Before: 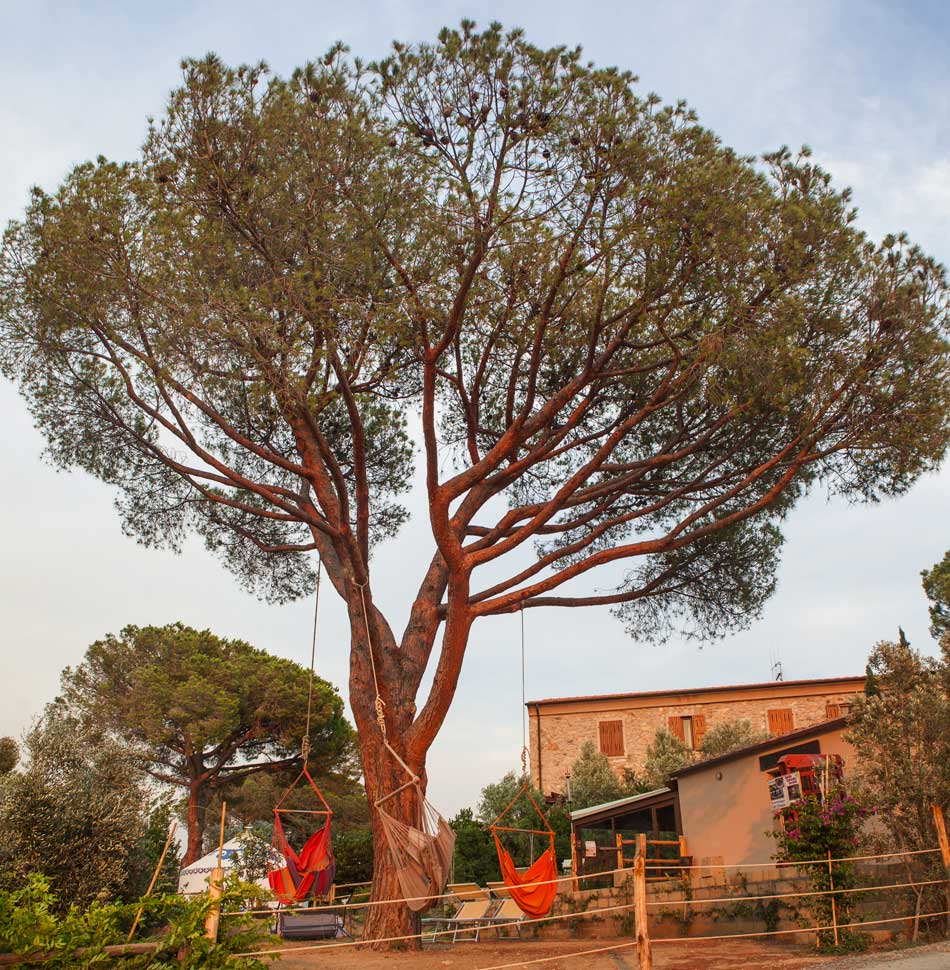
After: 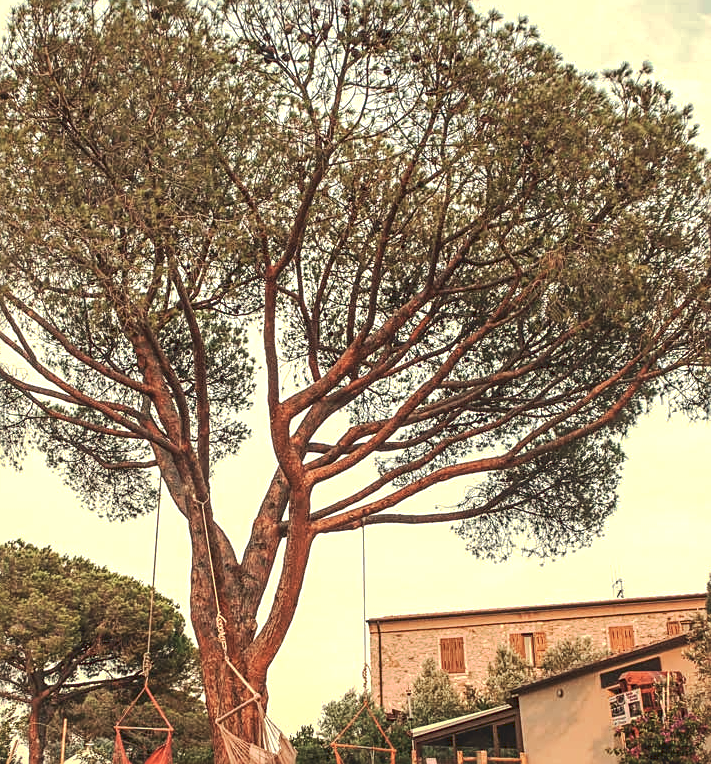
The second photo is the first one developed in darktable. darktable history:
contrast brightness saturation: contrast 0.1, saturation -0.3
tone equalizer: on, module defaults
tone curve: curves: ch0 [(0, 0) (0.003, 0.096) (0.011, 0.096) (0.025, 0.098) (0.044, 0.099) (0.069, 0.106) (0.1, 0.128) (0.136, 0.153) (0.177, 0.186) (0.224, 0.218) (0.277, 0.265) (0.335, 0.316) (0.399, 0.374) (0.468, 0.445) (0.543, 0.526) (0.623, 0.605) (0.709, 0.681) (0.801, 0.758) (0.898, 0.819) (1, 1)], preserve colors none
sharpen: on, module defaults
local contrast: on, module defaults
crop: left 16.768%, top 8.653%, right 8.362%, bottom 12.485%
white balance: red 1.08, blue 0.791
exposure: black level correction 0, exposure 0.6 EV, compensate highlight preservation false
